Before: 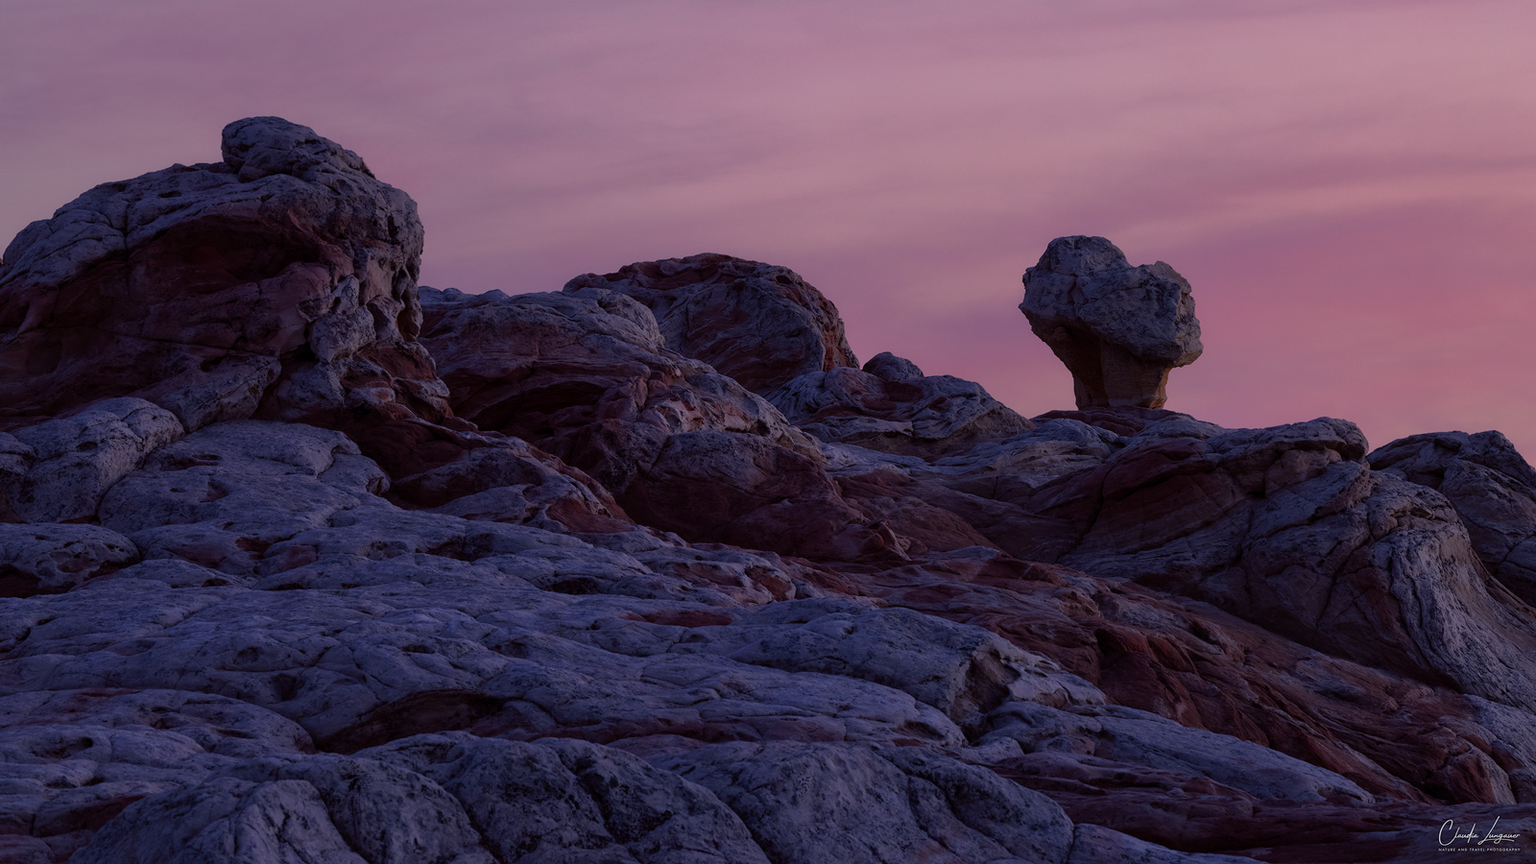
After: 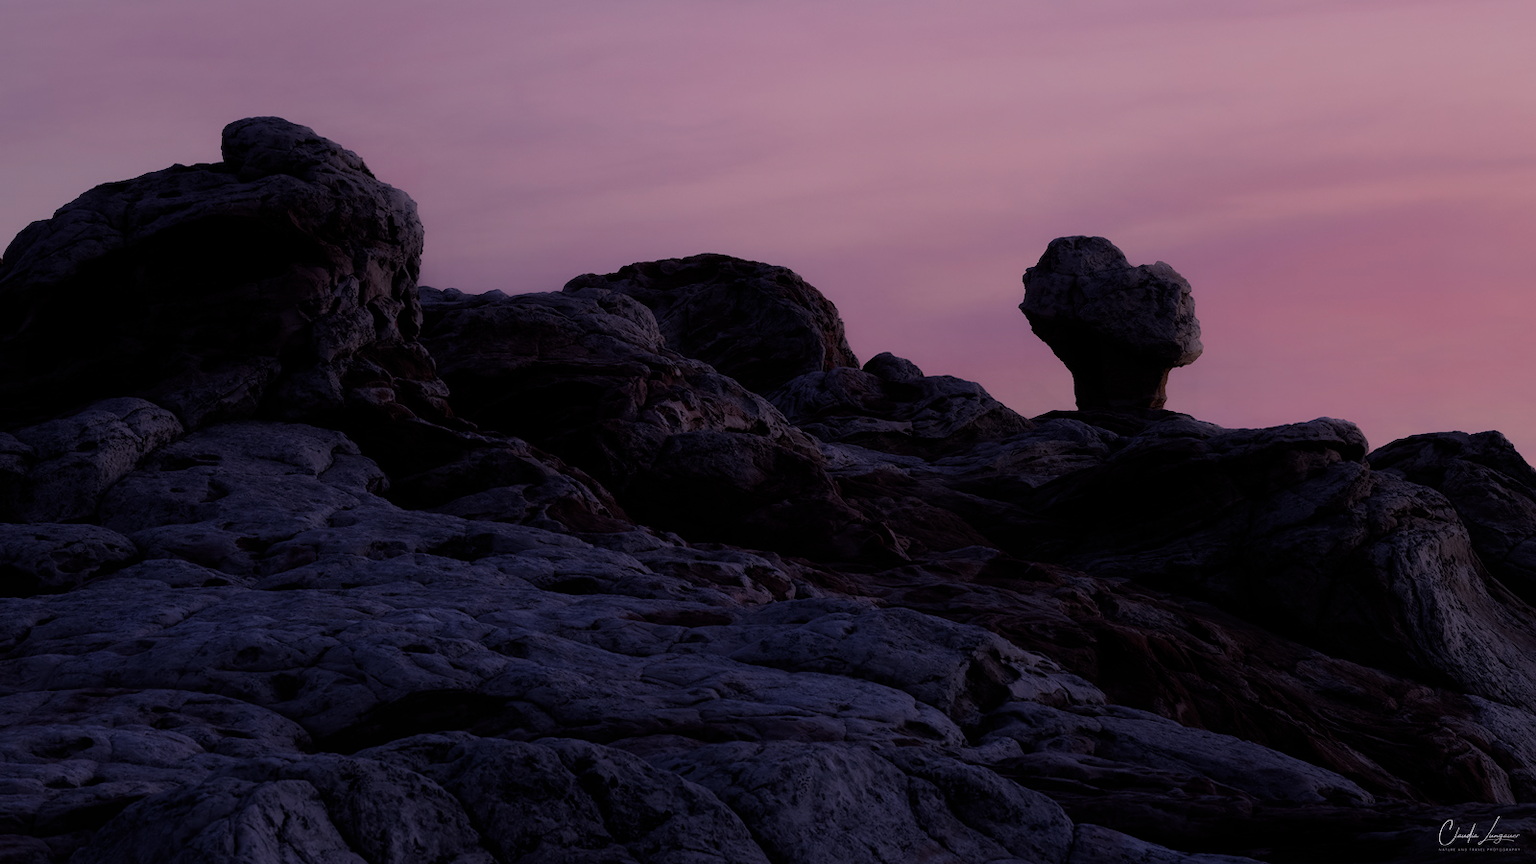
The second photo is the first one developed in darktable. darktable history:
contrast equalizer: octaves 7, y [[0.6 ×6], [0.55 ×6], [0 ×6], [0 ×6], [0 ×6]], mix -1
filmic rgb: black relative exposure -5 EV, hardness 2.88, contrast 1.2, highlights saturation mix -30%
